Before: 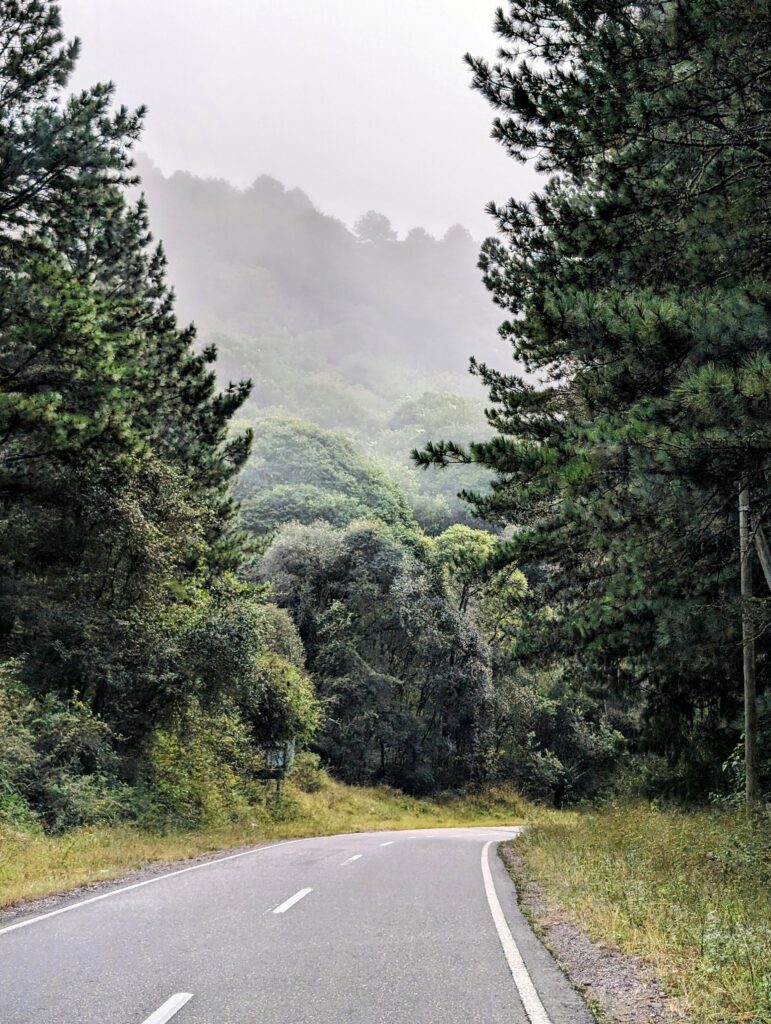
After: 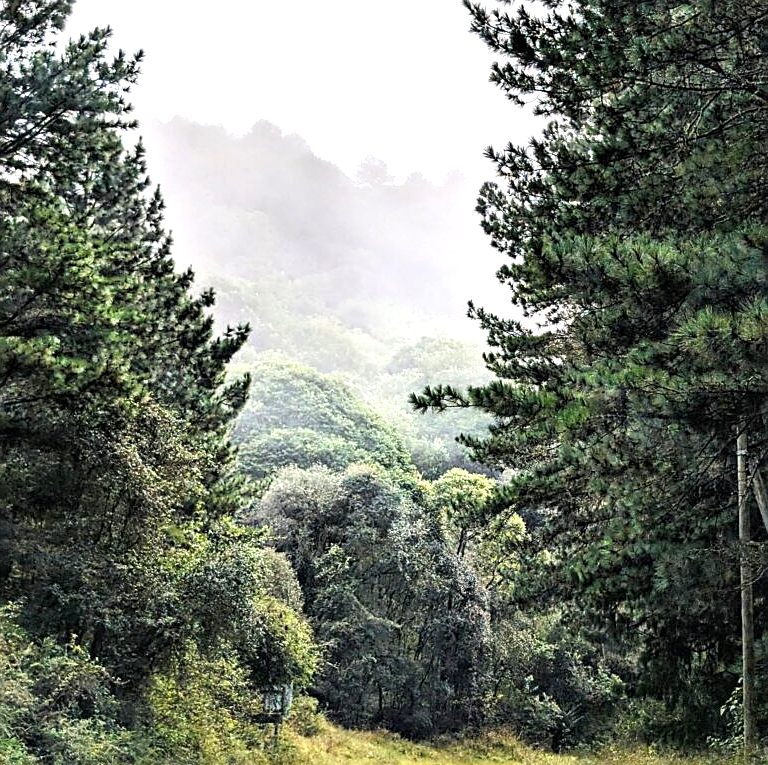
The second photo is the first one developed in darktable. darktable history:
sharpen: on, module defaults
crop: left 0.387%, top 5.469%, bottom 19.809%
exposure: black level correction 0, exposure 0.7 EV, compensate exposure bias true, compensate highlight preservation false
